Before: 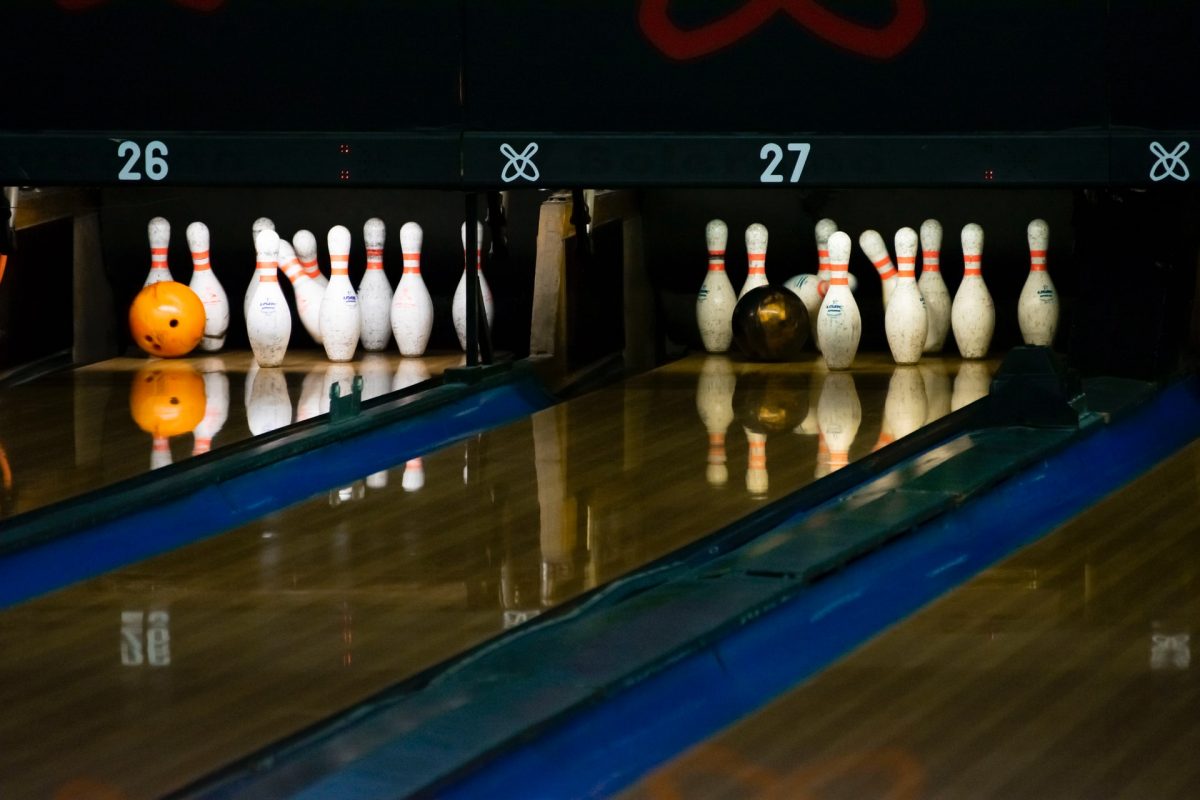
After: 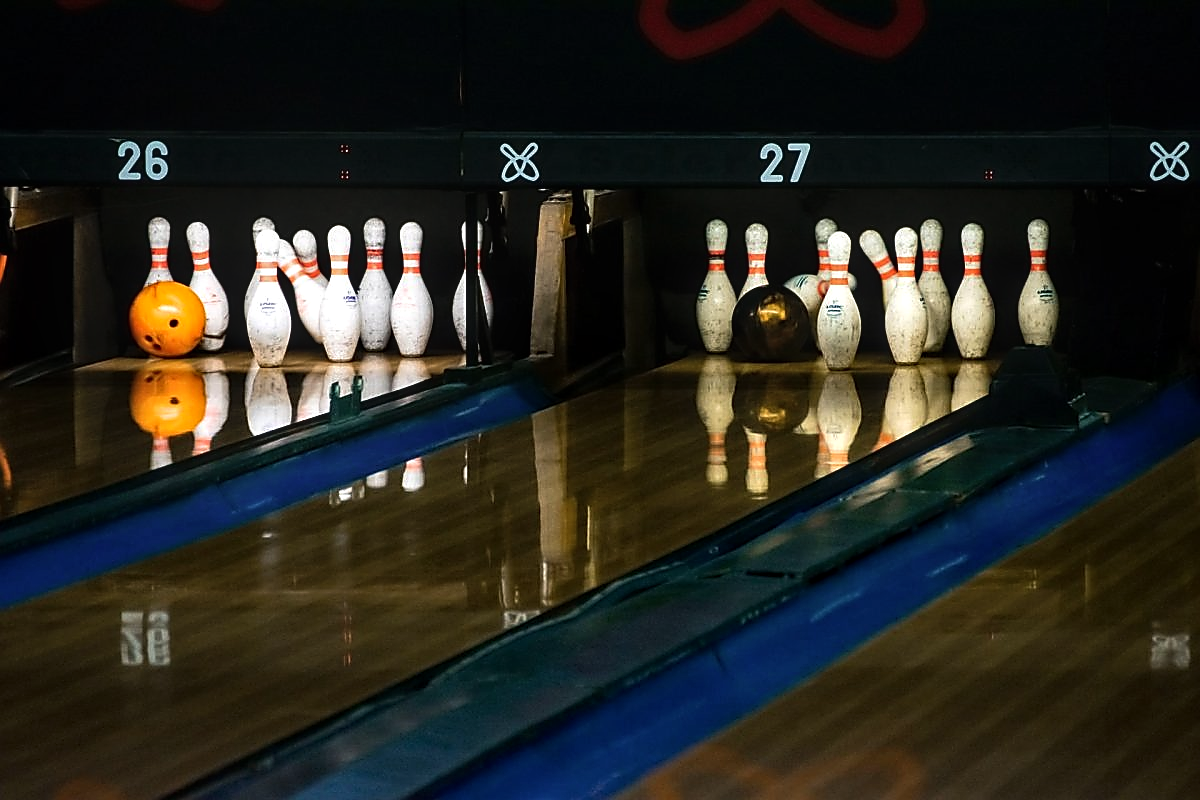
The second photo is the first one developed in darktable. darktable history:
sharpen: radius 1.415, amount 1.241, threshold 0.701
contrast brightness saturation: saturation -0.03
local contrast: on, module defaults
tone equalizer: -8 EV -0.381 EV, -7 EV -0.424 EV, -6 EV -0.328 EV, -5 EV -0.203 EV, -3 EV 0.257 EV, -2 EV 0.363 EV, -1 EV 0.394 EV, +0 EV 0.412 EV, edges refinement/feathering 500, mask exposure compensation -1.57 EV, preserve details no
